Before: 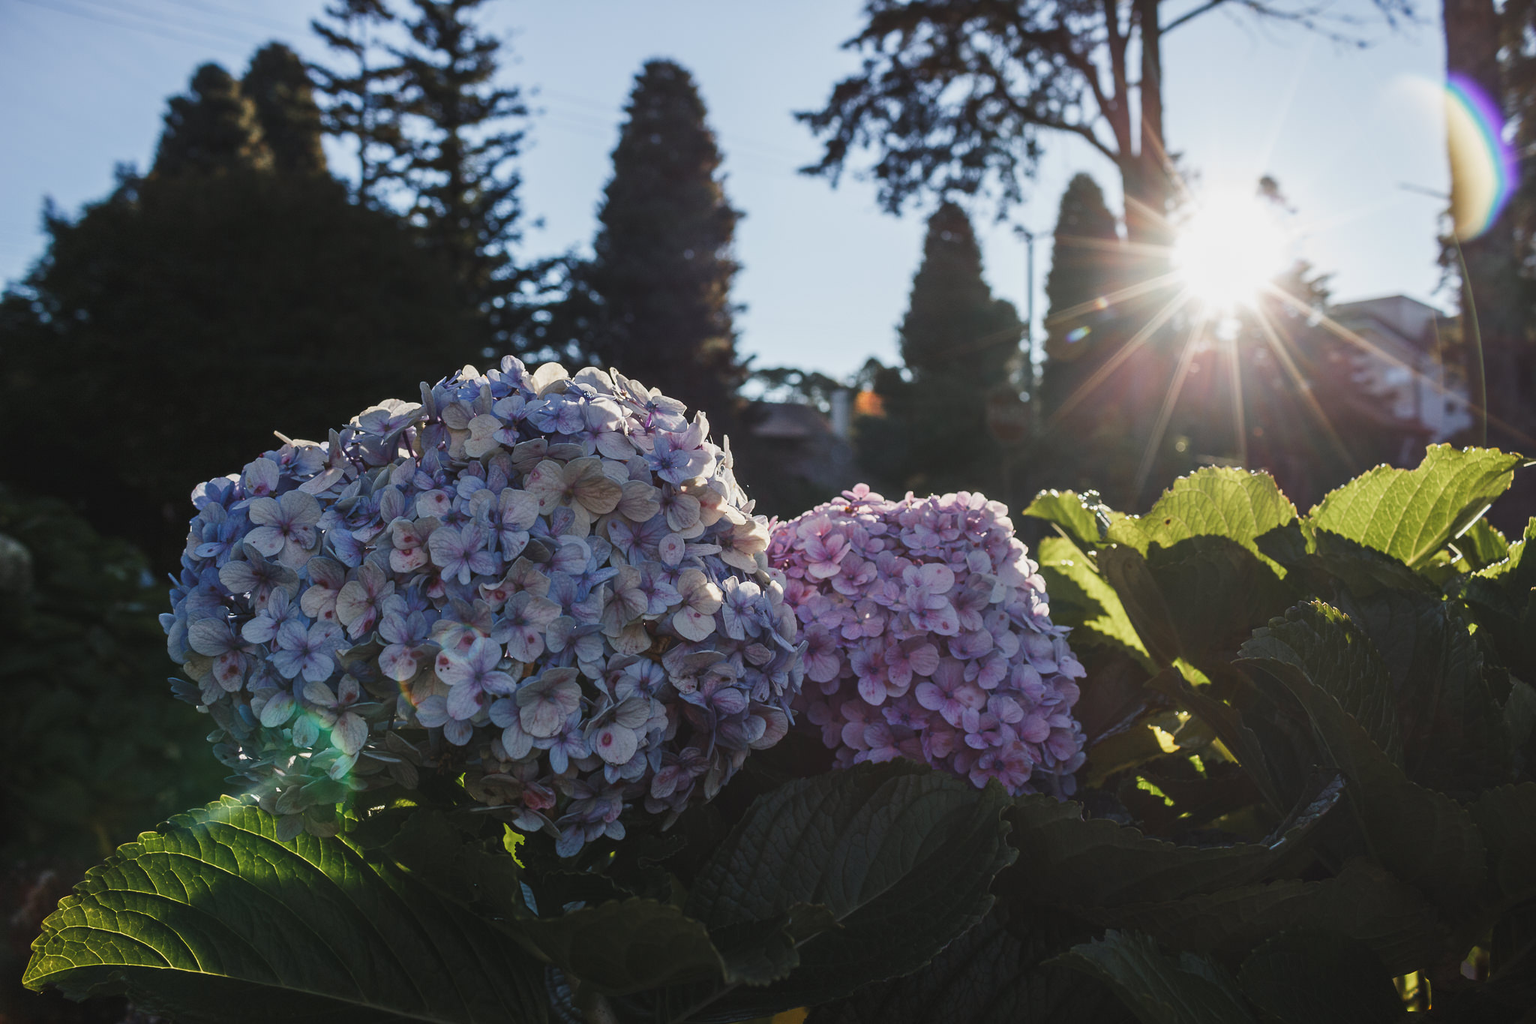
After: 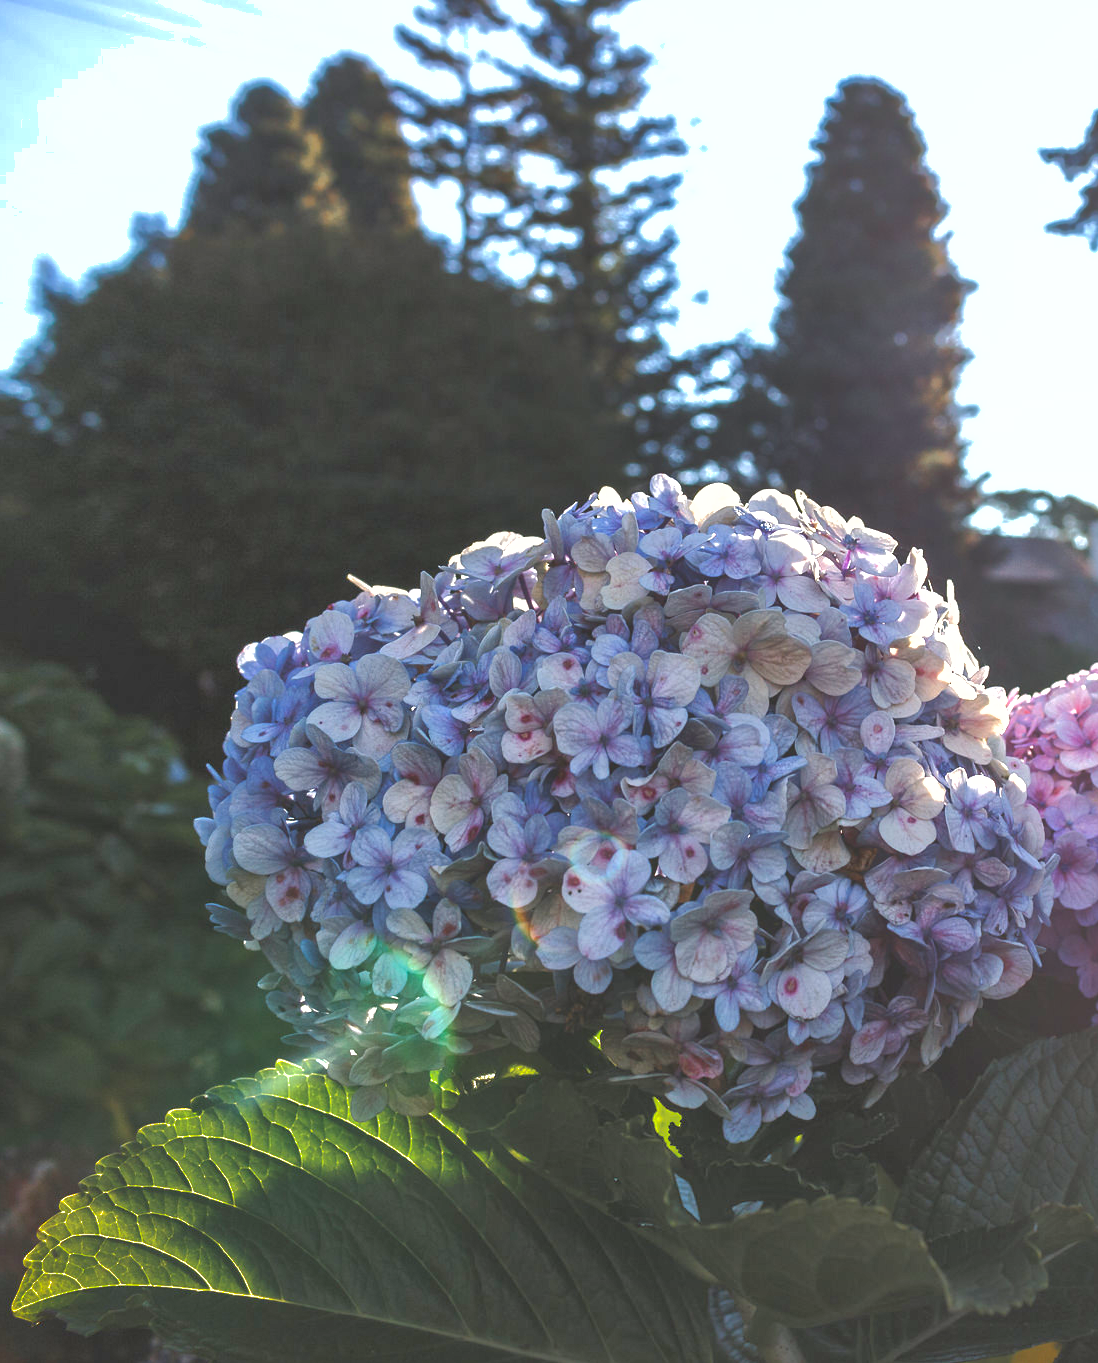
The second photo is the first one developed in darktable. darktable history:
shadows and highlights: shadows 59.13, highlights -60.11
crop: left 0.885%, right 45.462%, bottom 0.085%
exposure: black level correction 0, exposure 1.199 EV, compensate highlight preservation false
